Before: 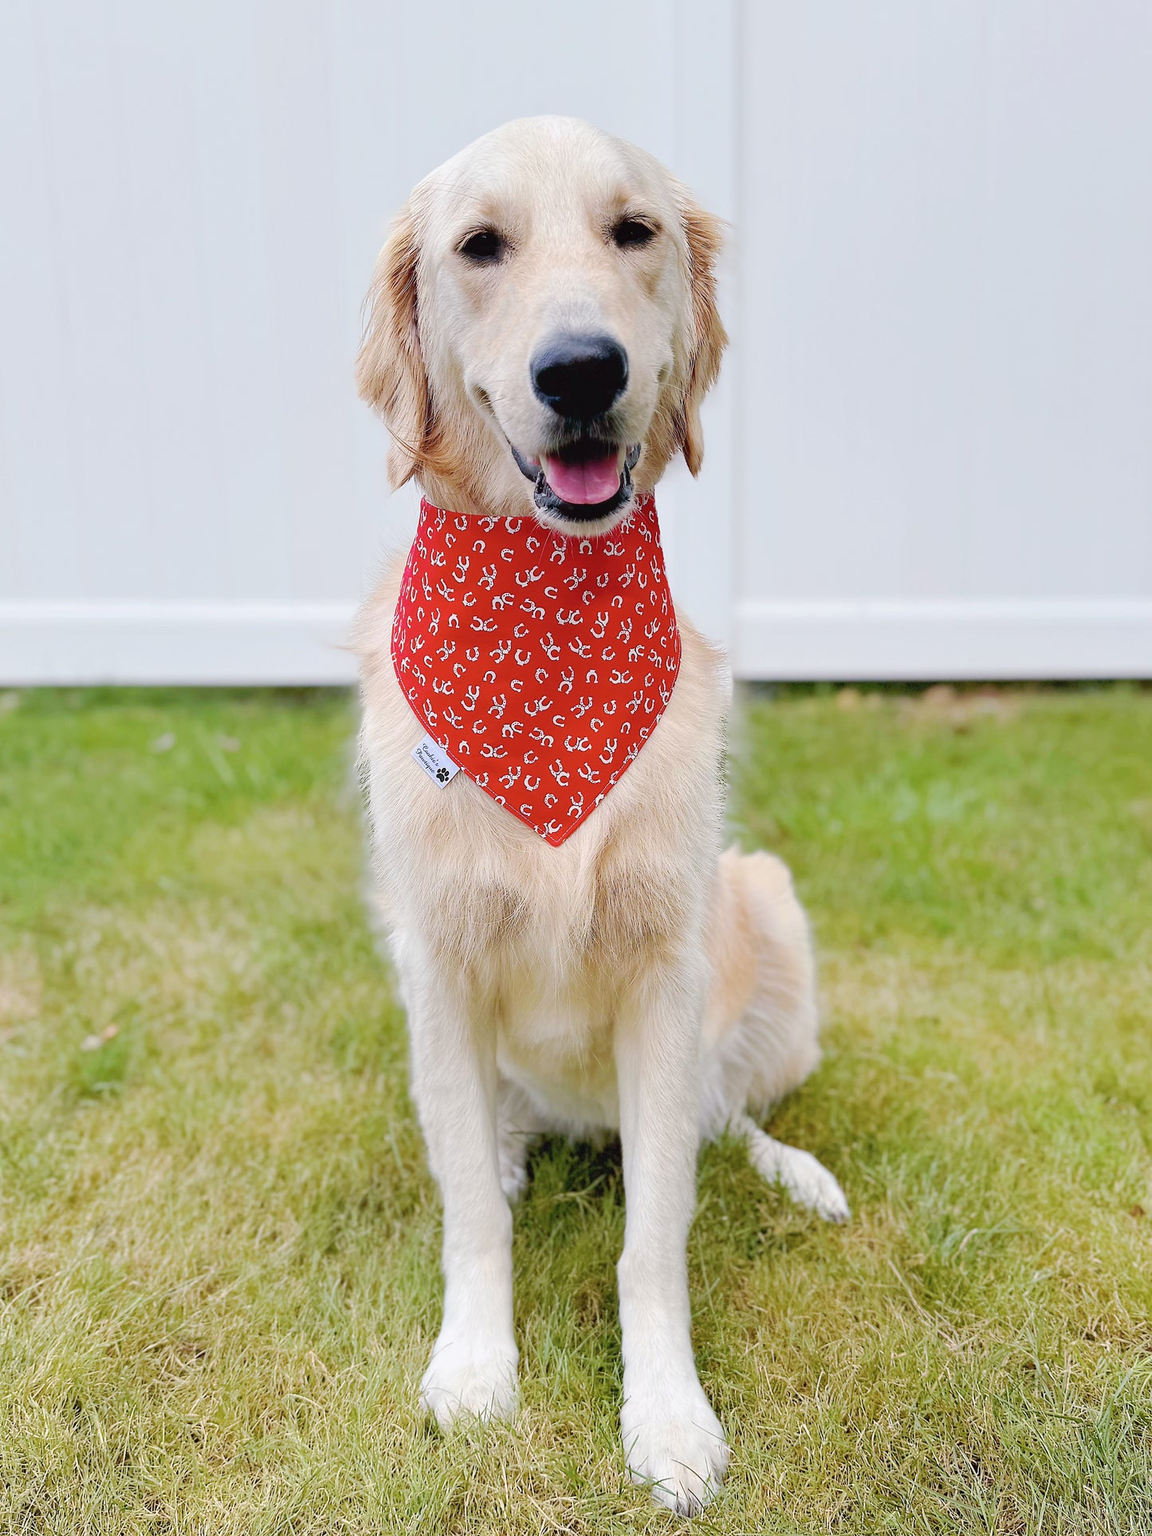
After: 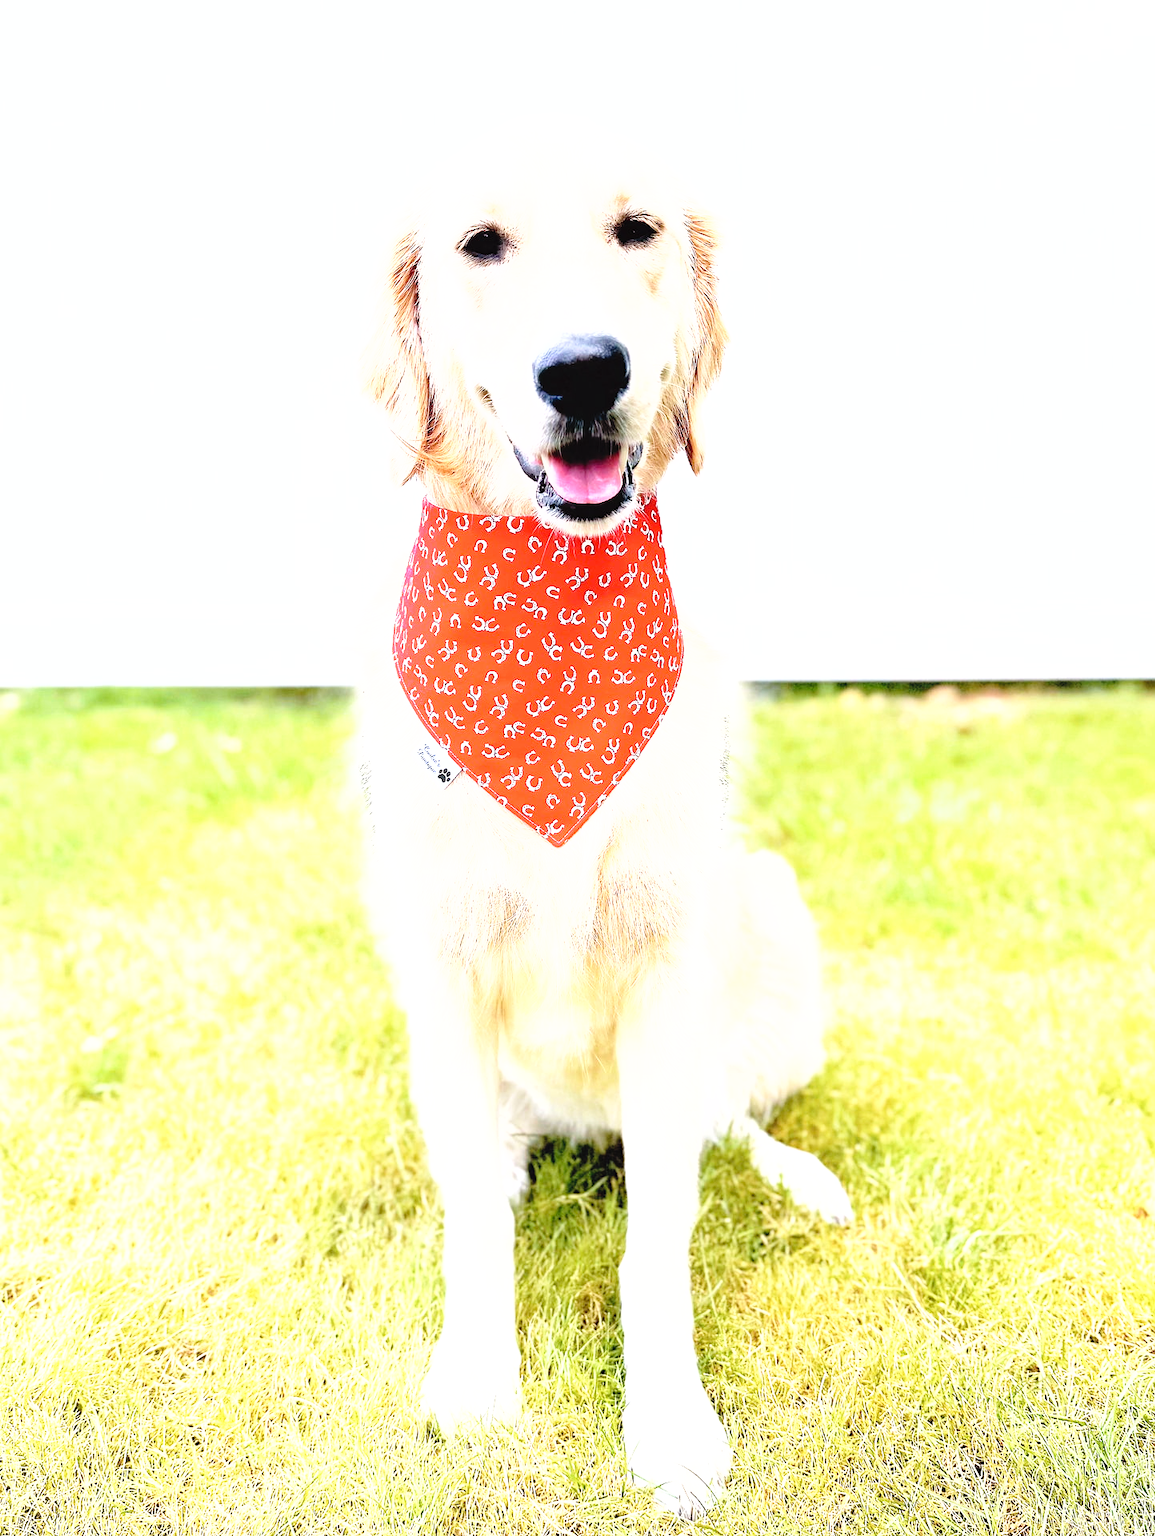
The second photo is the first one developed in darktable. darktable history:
shadows and highlights: radius 111.69, shadows 51.43, white point adjustment 9.13, highlights -5.26, soften with gaussian
crop: top 0.176%, bottom 0.182%
base curve: curves: ch0 [(0, 0) (0.012, 0.01) (0.073, 0.168) (0.31, 0.711) (0.645, 0.957) (1, 1)], preserve colors none
contrast brightness saturation: contrast 0.048, brightness 0.065, saturation 0.009
